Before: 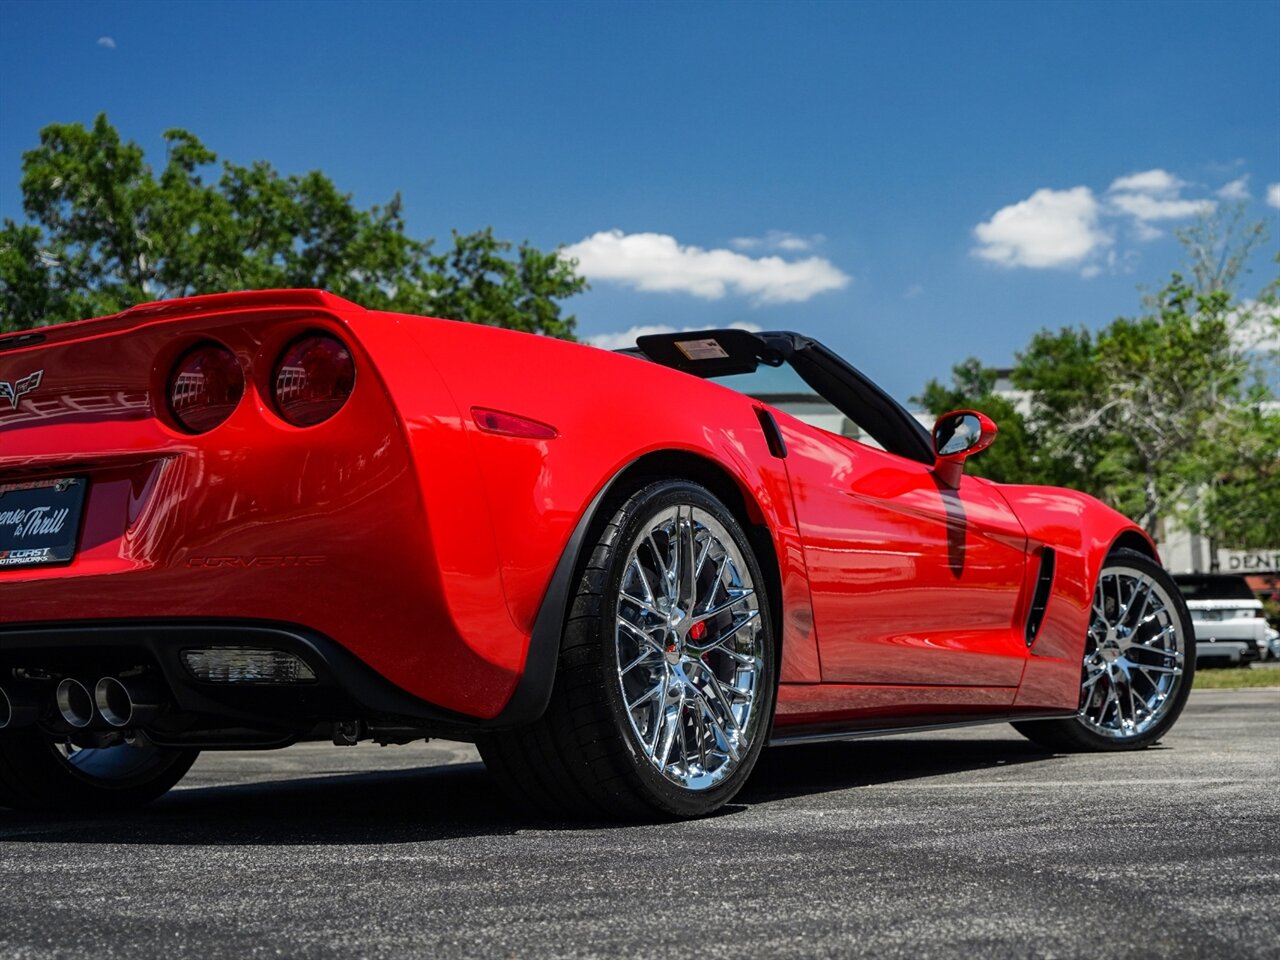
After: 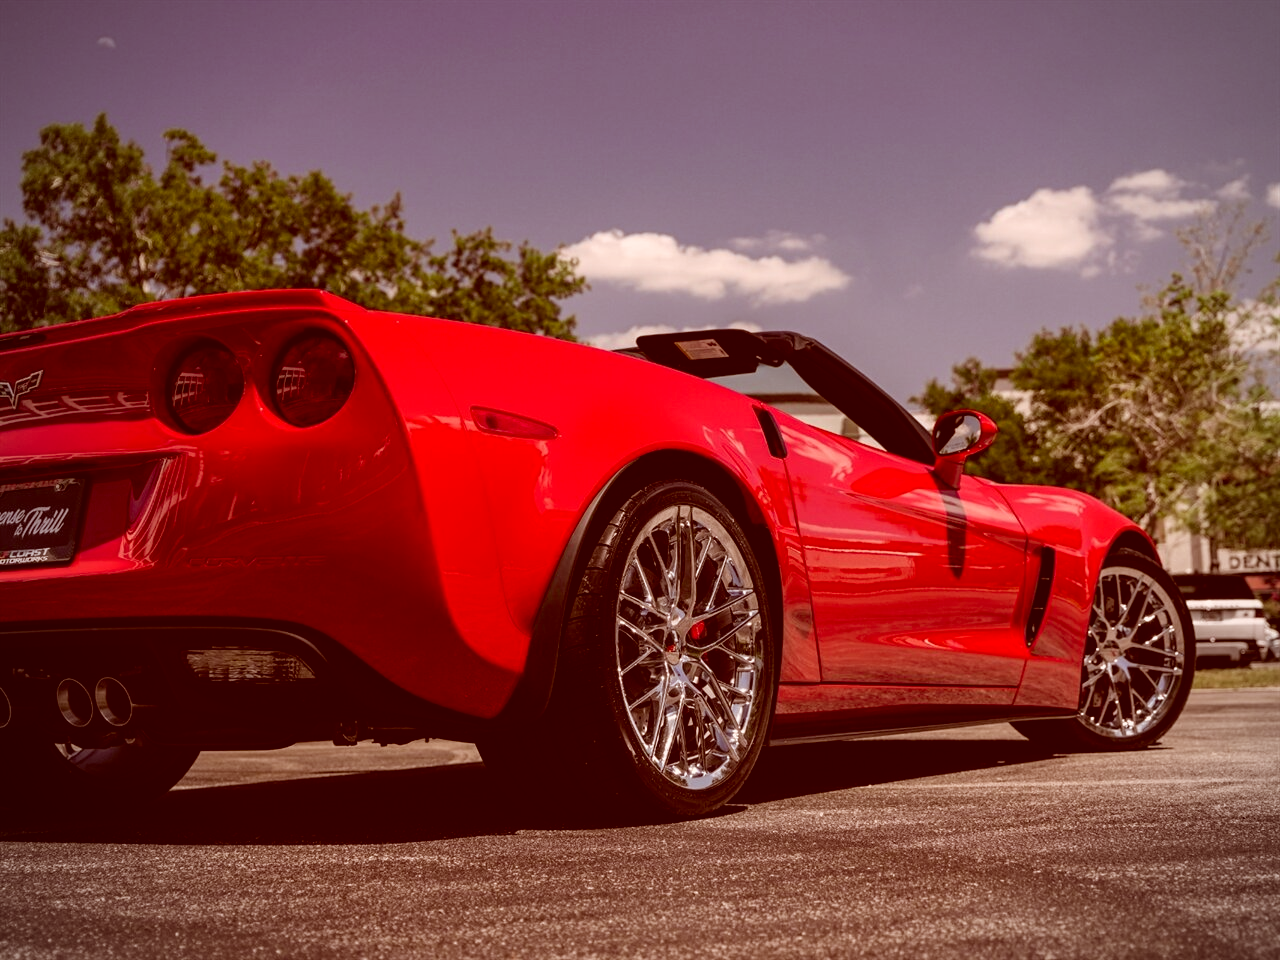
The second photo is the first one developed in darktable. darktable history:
color correction: highlights a* 9.03, highlights b* 8.71, shadows a* 40, shadows b* 40, saturation 0.8
vignetting: fall-off radius 81.94%
